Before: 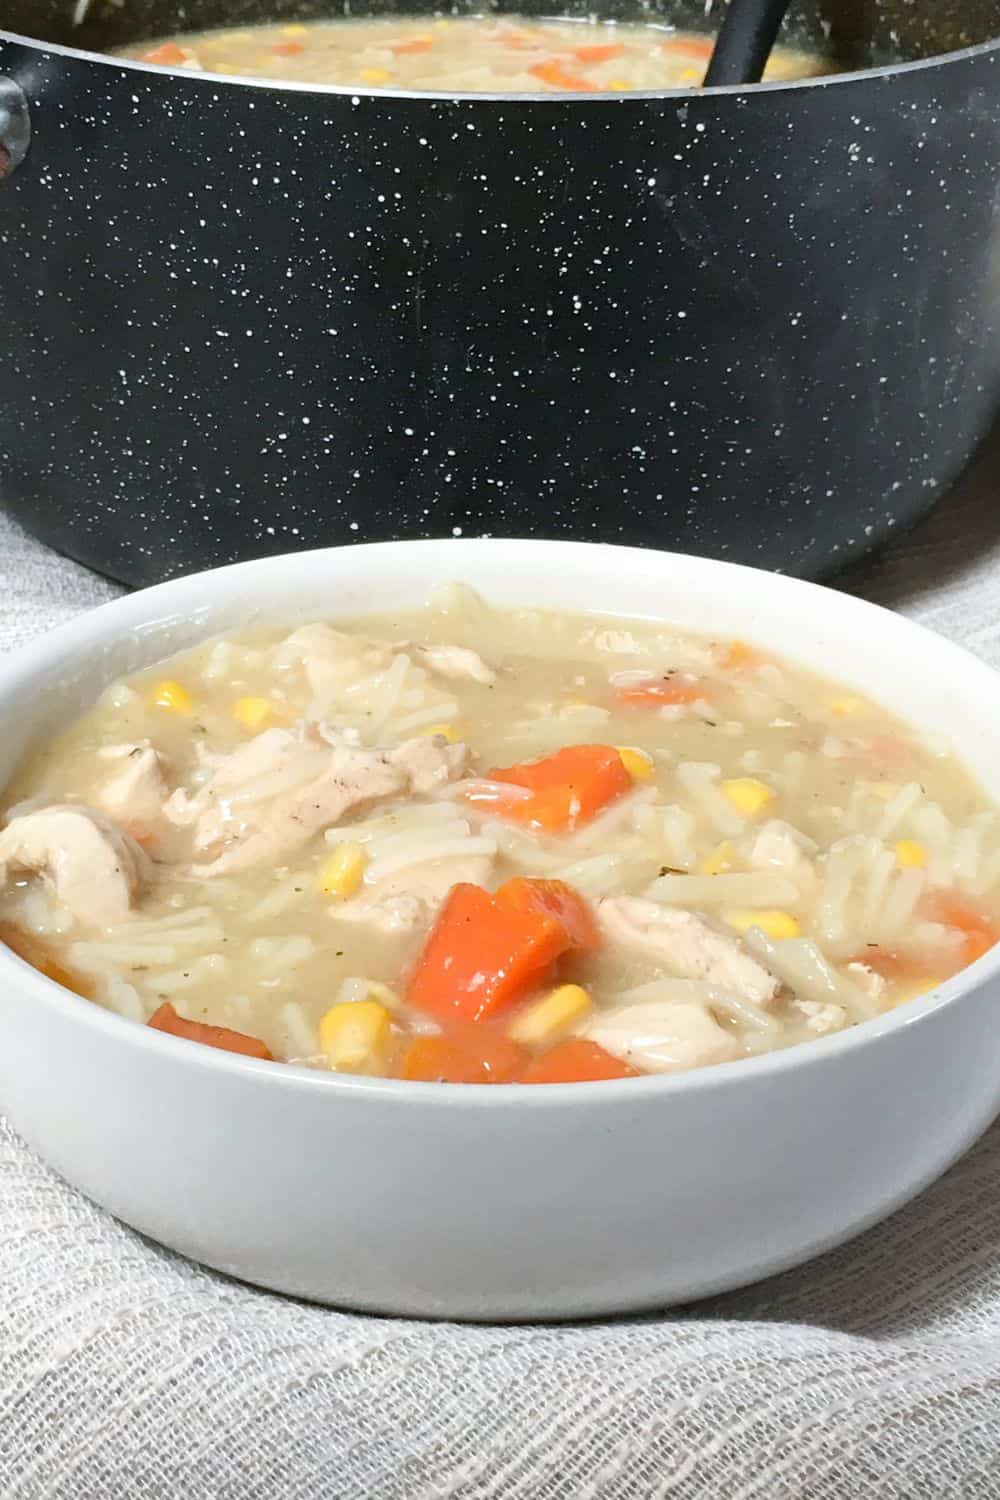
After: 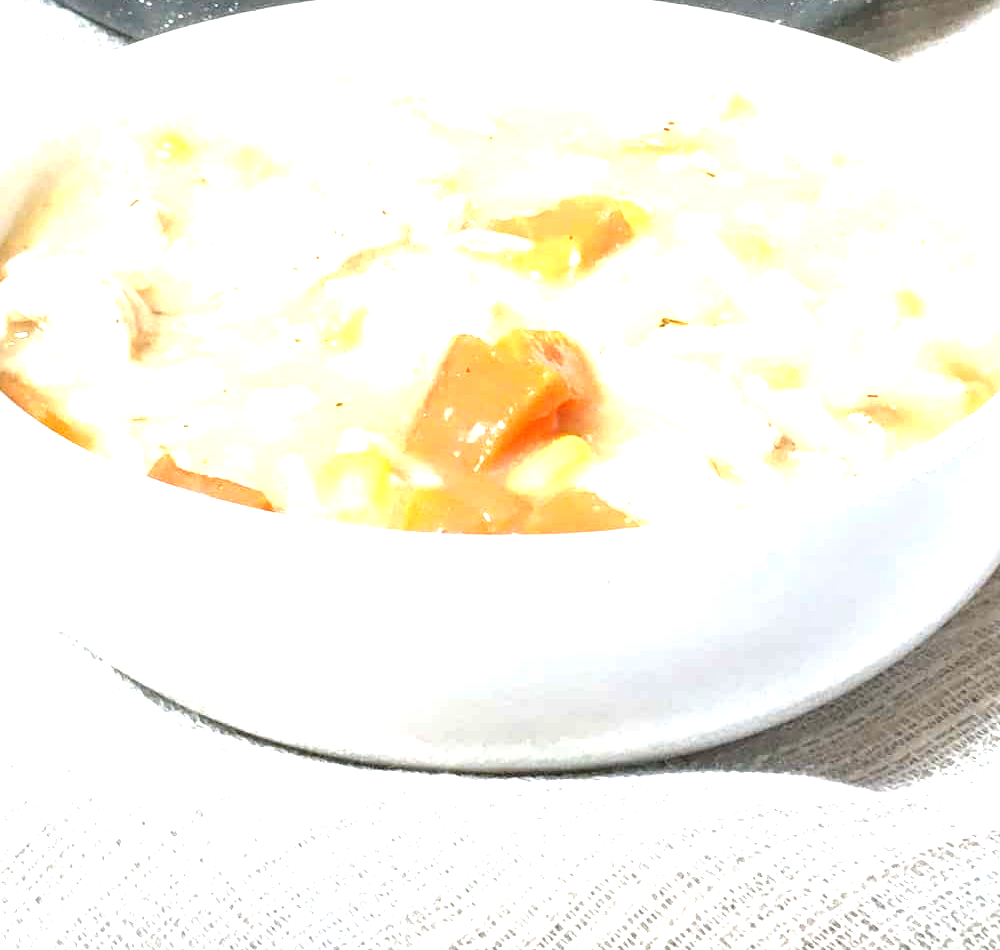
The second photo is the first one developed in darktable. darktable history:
exposure: black level correction 0, exposure 1.593 EV, compensate highlight preservation false
crop and rotate: top 36.66%
local contrast: on, module defaults
